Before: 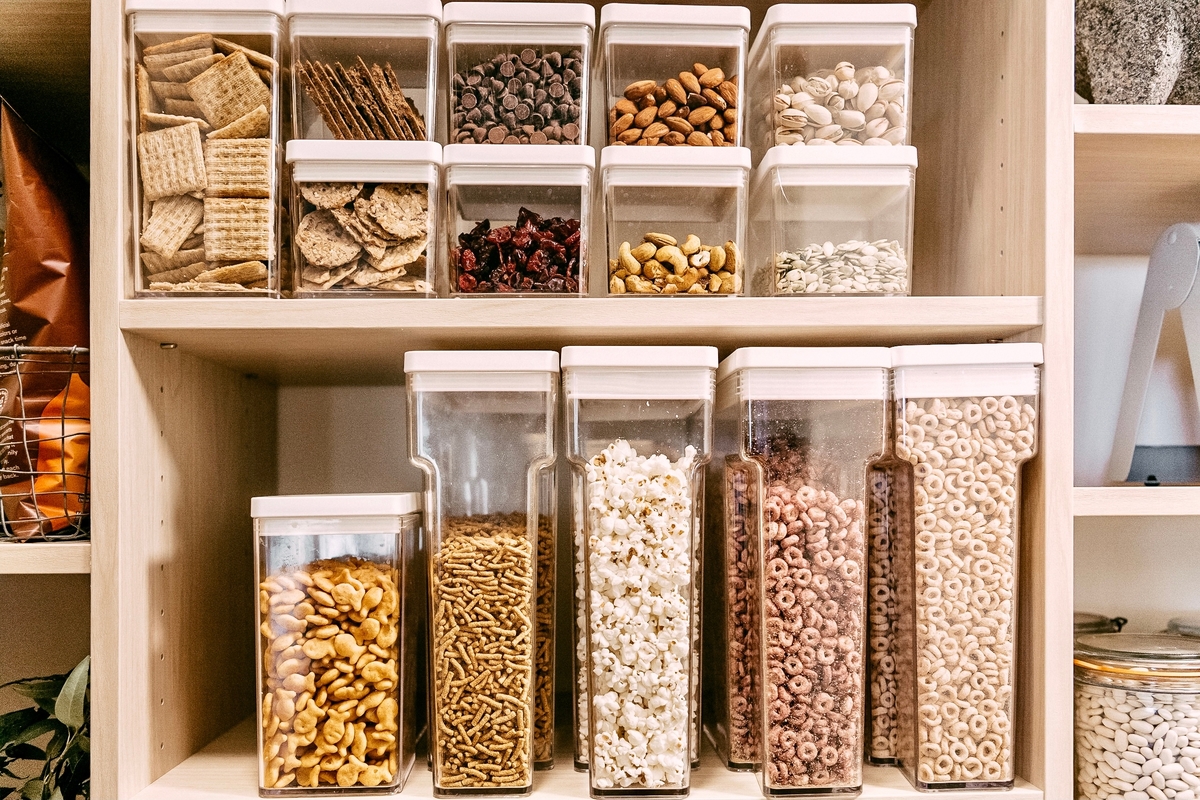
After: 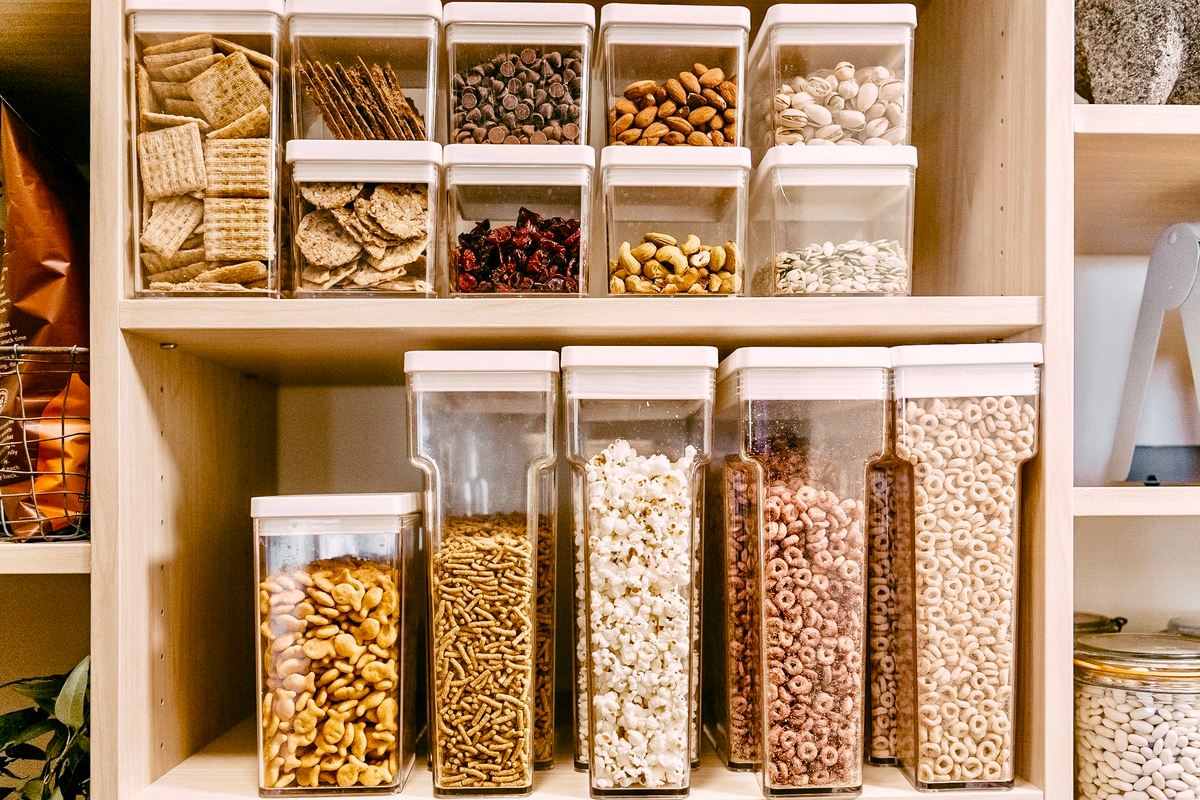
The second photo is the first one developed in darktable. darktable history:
color balance rgb: perceptual saturation grading › global saturation 0.502%, perceptual saturation grading › mid-tones 6.121%, perceptual saturation grading › shadows 71.221%
